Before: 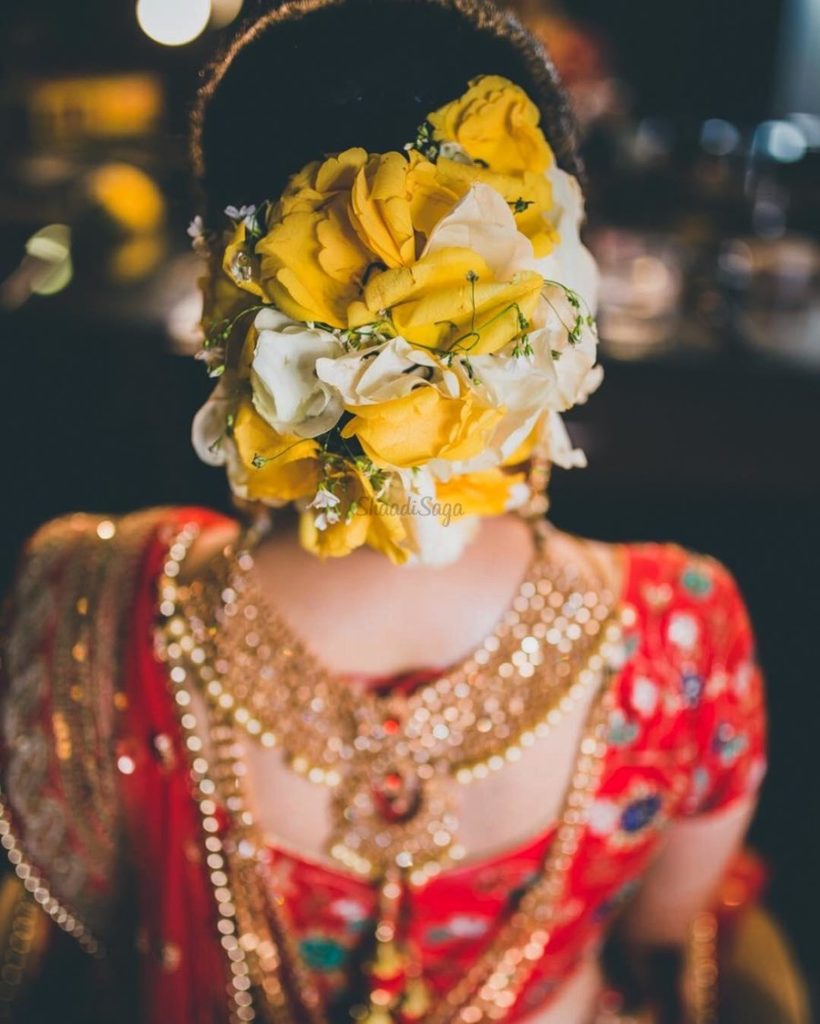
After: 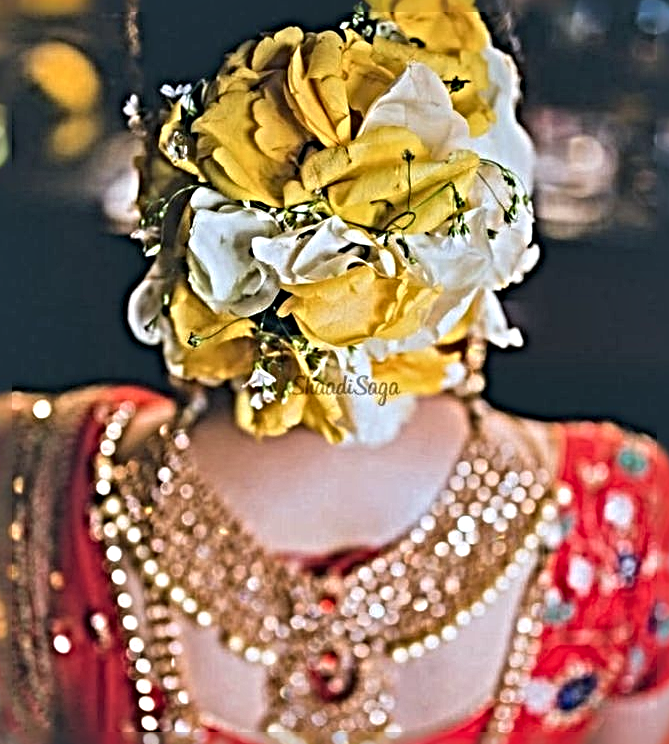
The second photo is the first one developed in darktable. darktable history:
crop: left 7.881%, top 11.845%, right 10.442%, bottom 15.452%
shadows and highlights: soften with gaussian
color calibration: x 0.37, y 0.382, temperature 4303.33 K
sharpen: radius 6.272, amount 1.807, threshold 0.096
